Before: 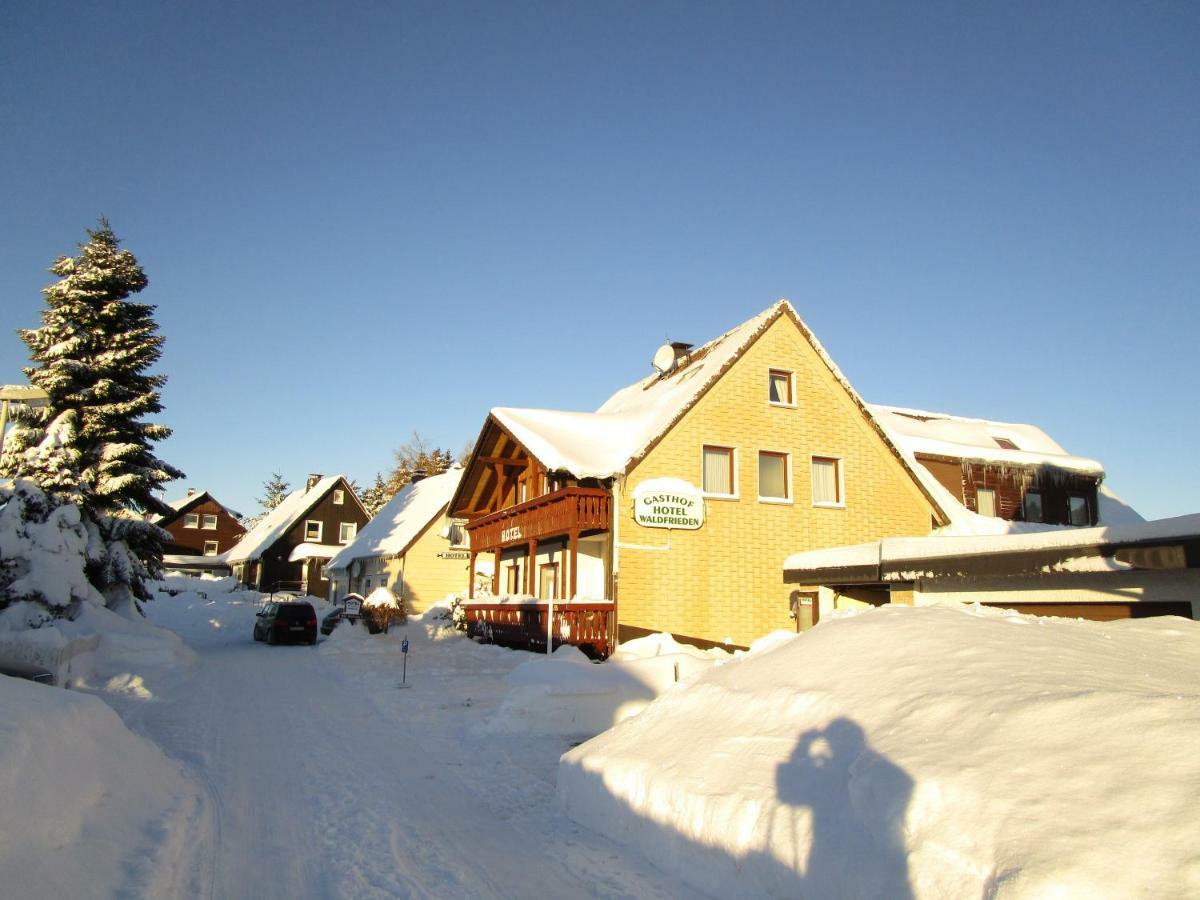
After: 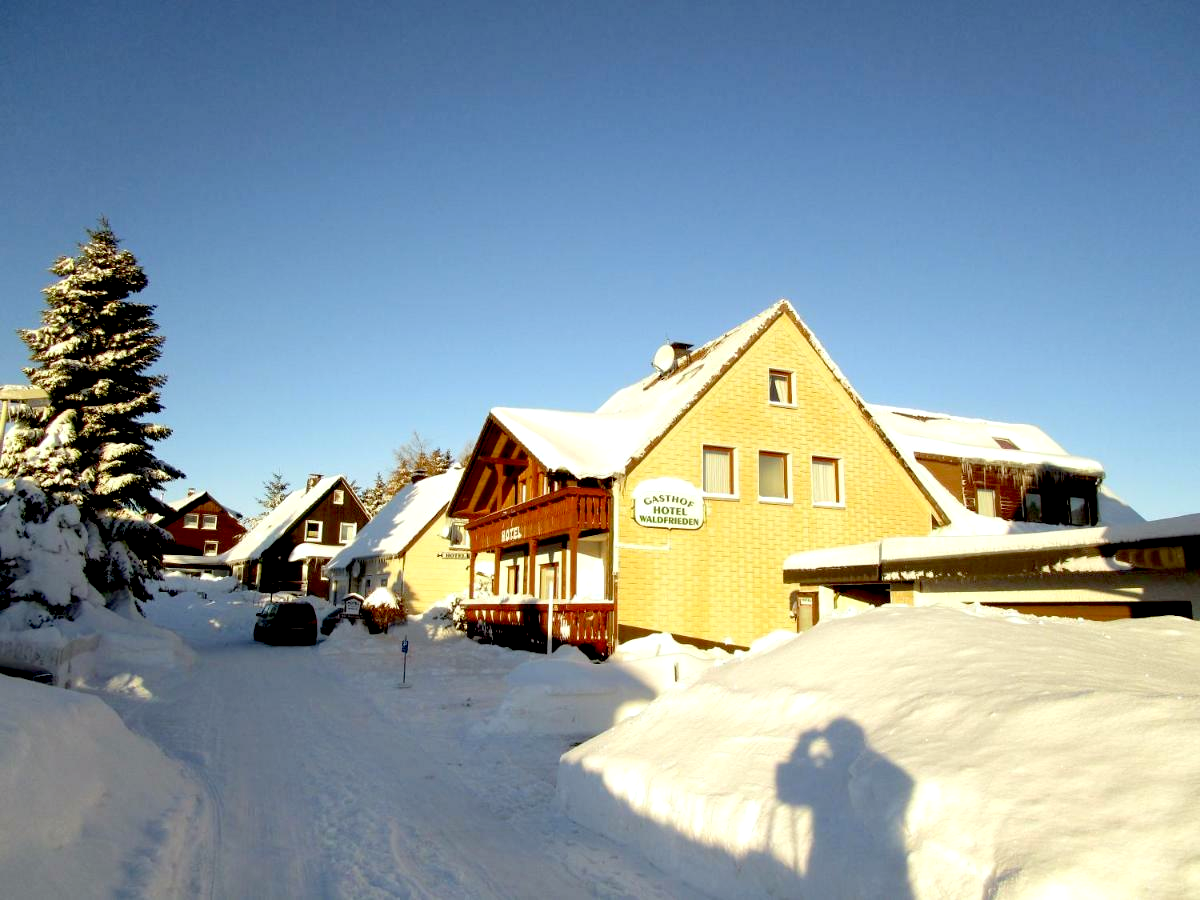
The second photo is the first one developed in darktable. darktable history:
exposure: black level correction 0.025, exposure 0.185 EV, compensate exposure bias true, compensate highlight preservation false
color correction: highlights a* -2.79, highlights b* -1.99, shadows a* 2.35, shadows b* 2.65
